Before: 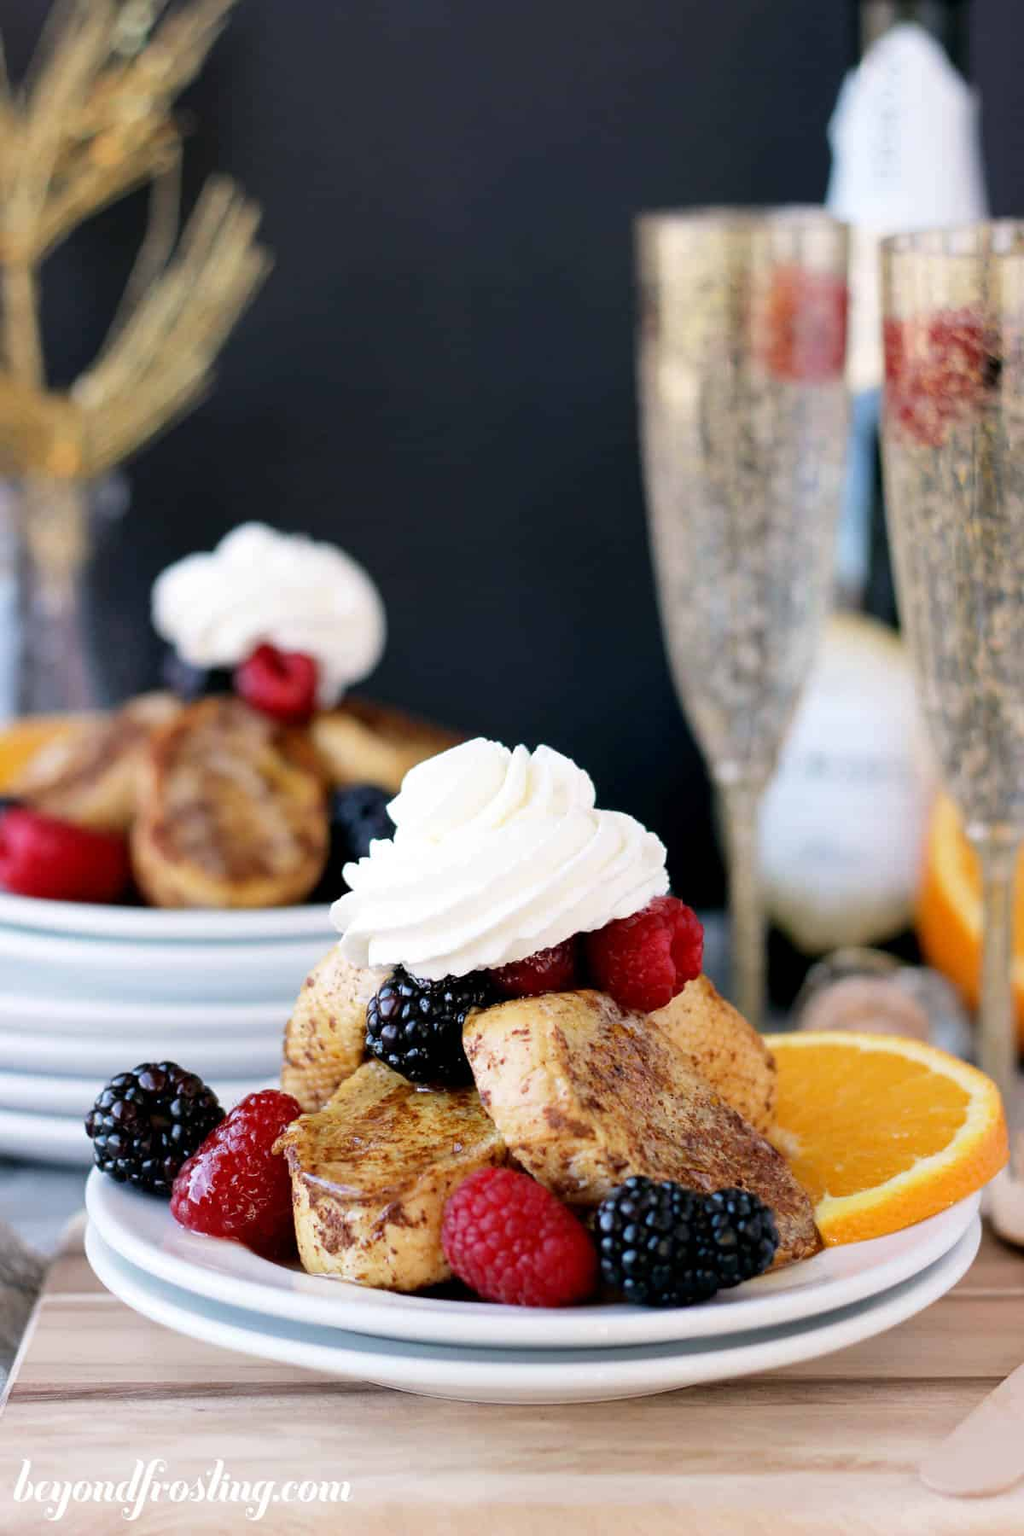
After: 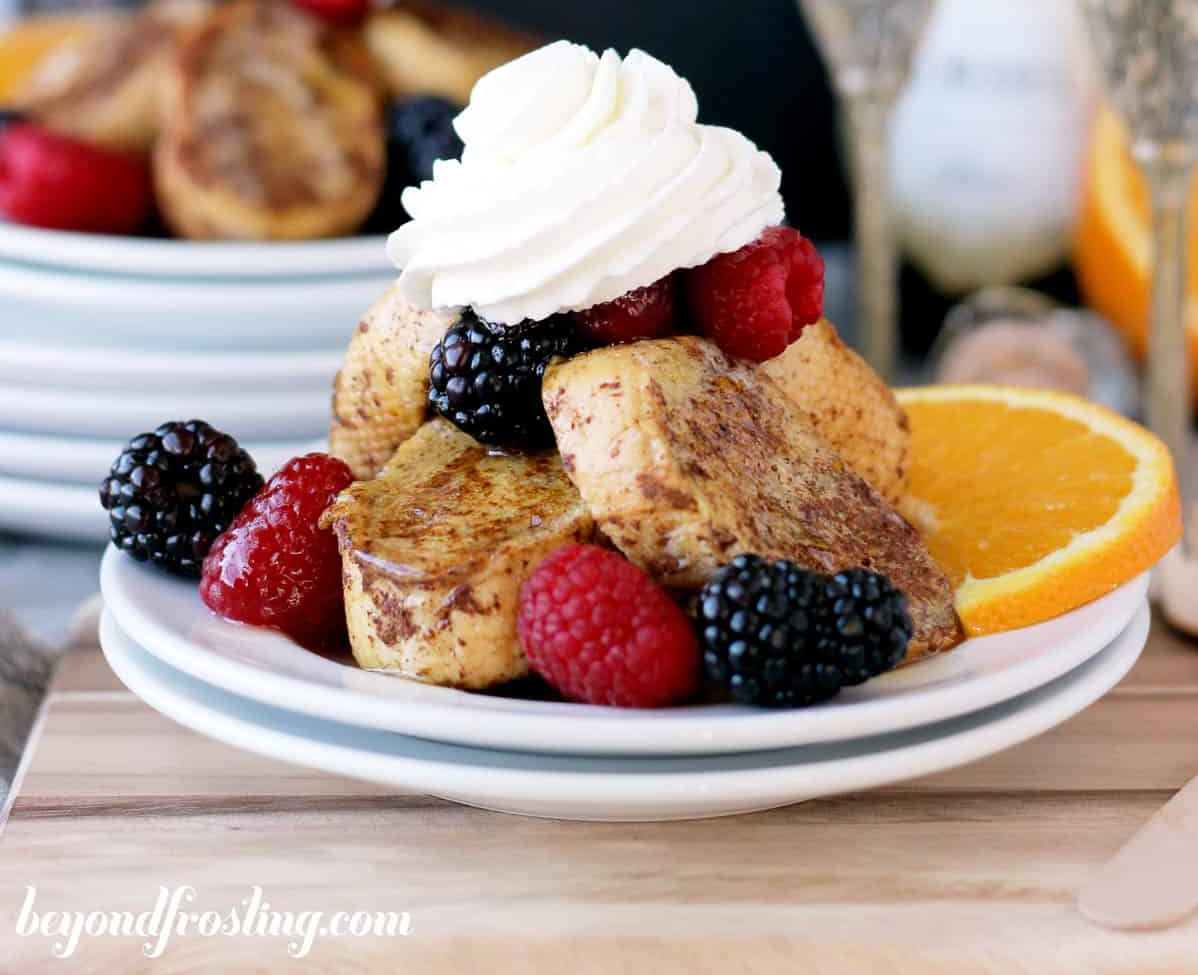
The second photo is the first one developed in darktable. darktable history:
crop and rotate: top 45.812%, right 0.104%
